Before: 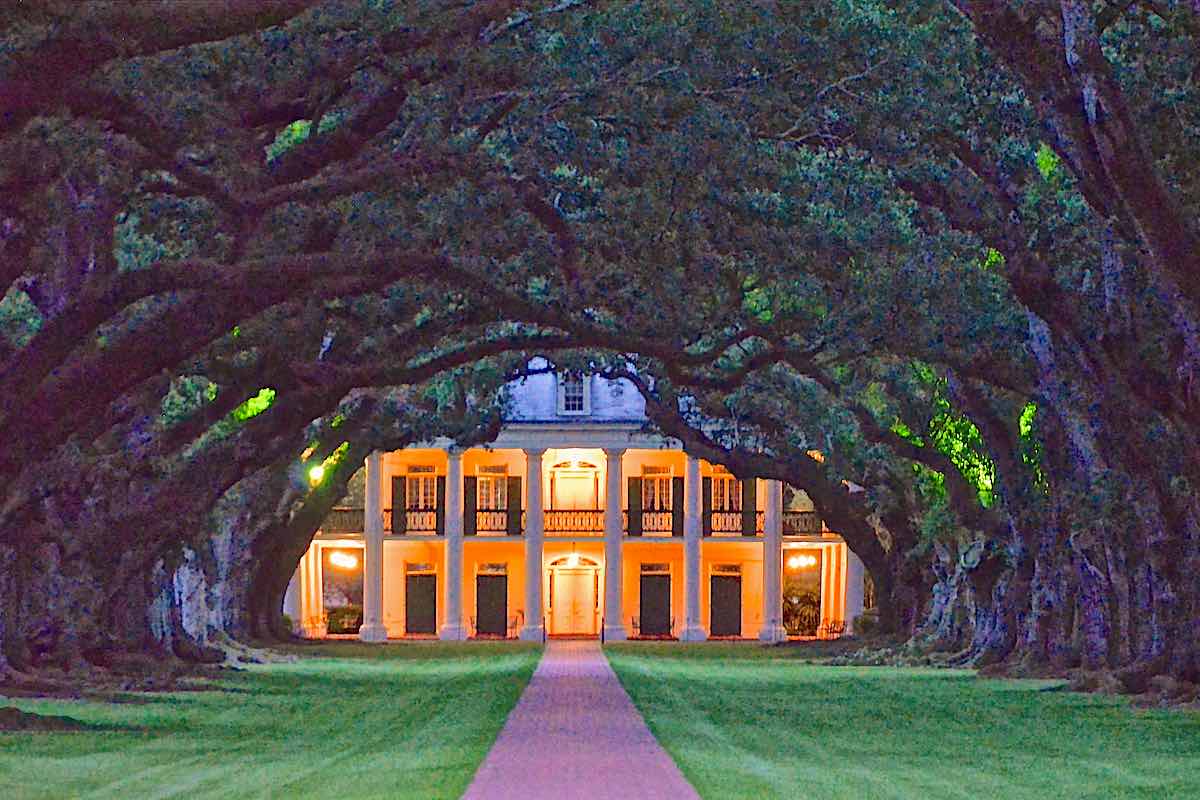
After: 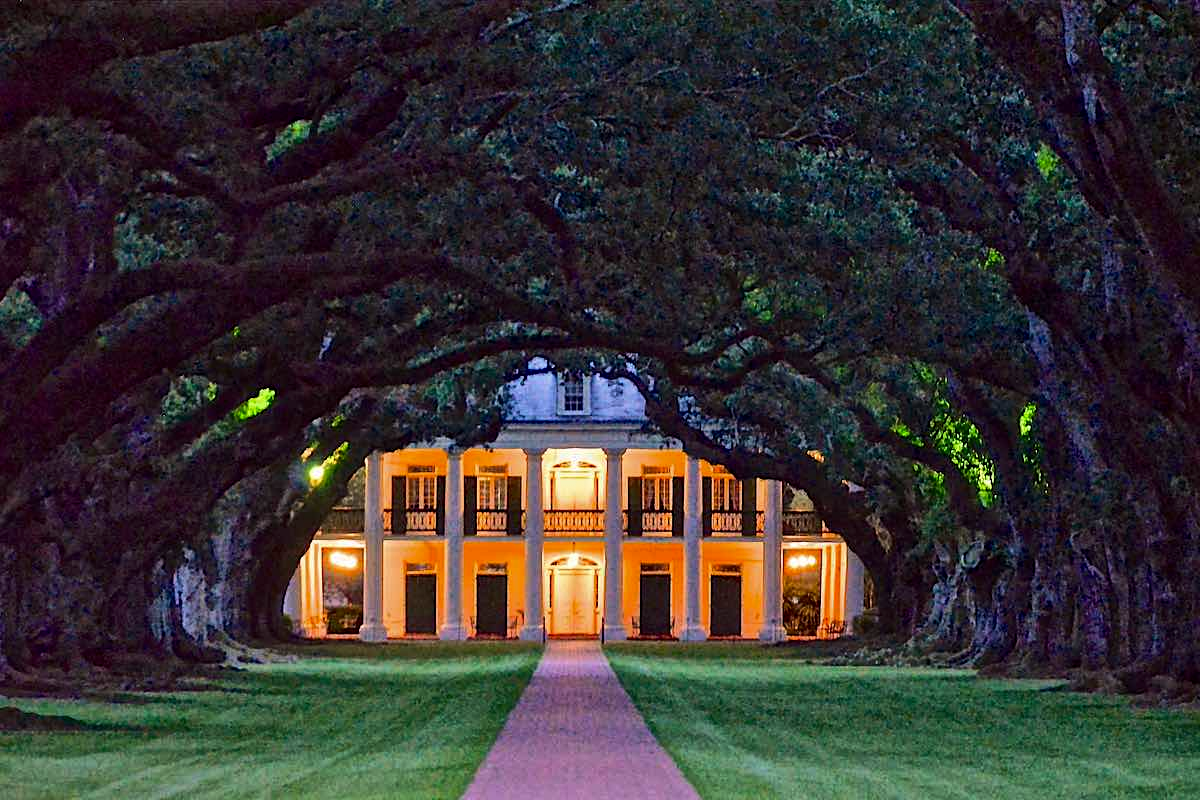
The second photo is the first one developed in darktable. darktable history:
exposure: black level correction 0.009, exposure -0.637 EV, compensate highlight preservation false
tone equalizer: -8 EV -0.75 EV, -7 EV -0.7 EV, -6 EV -0.6 EV, -5 EV -0.4 EV, -3 EV 0.4 EV, -2 EV 0.6 EV, -1 EV 0.7 EV, +0 EV 0.75 EV, edges refinement/feathering 500, mask exposure compensation -1.57 EV, preserve details no
